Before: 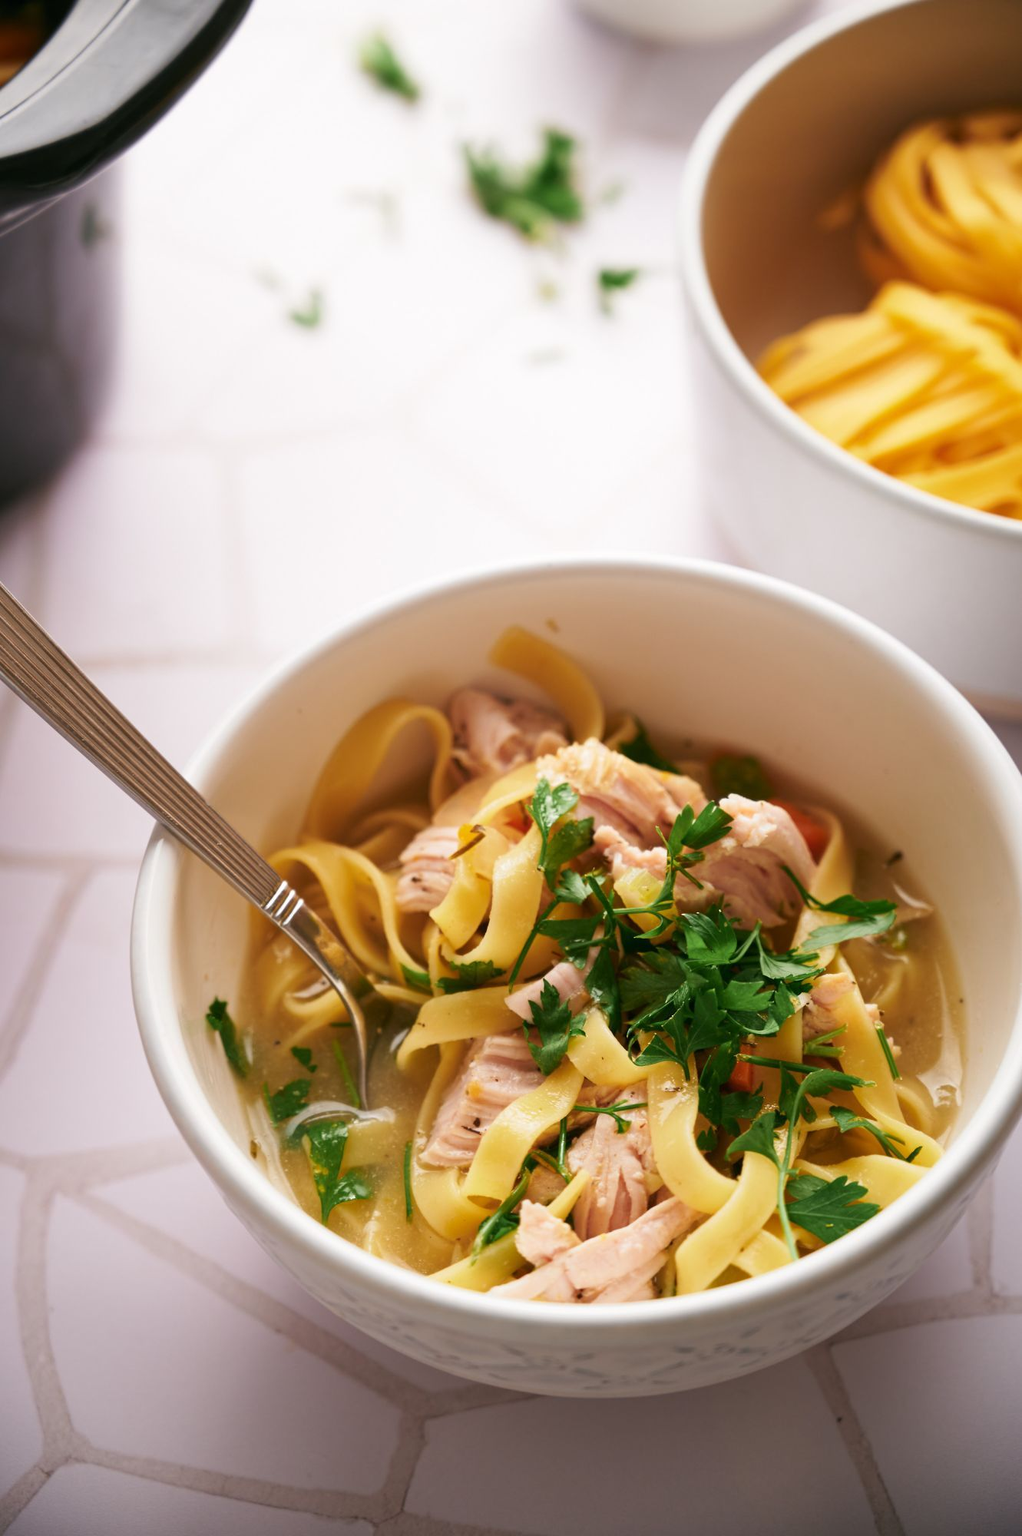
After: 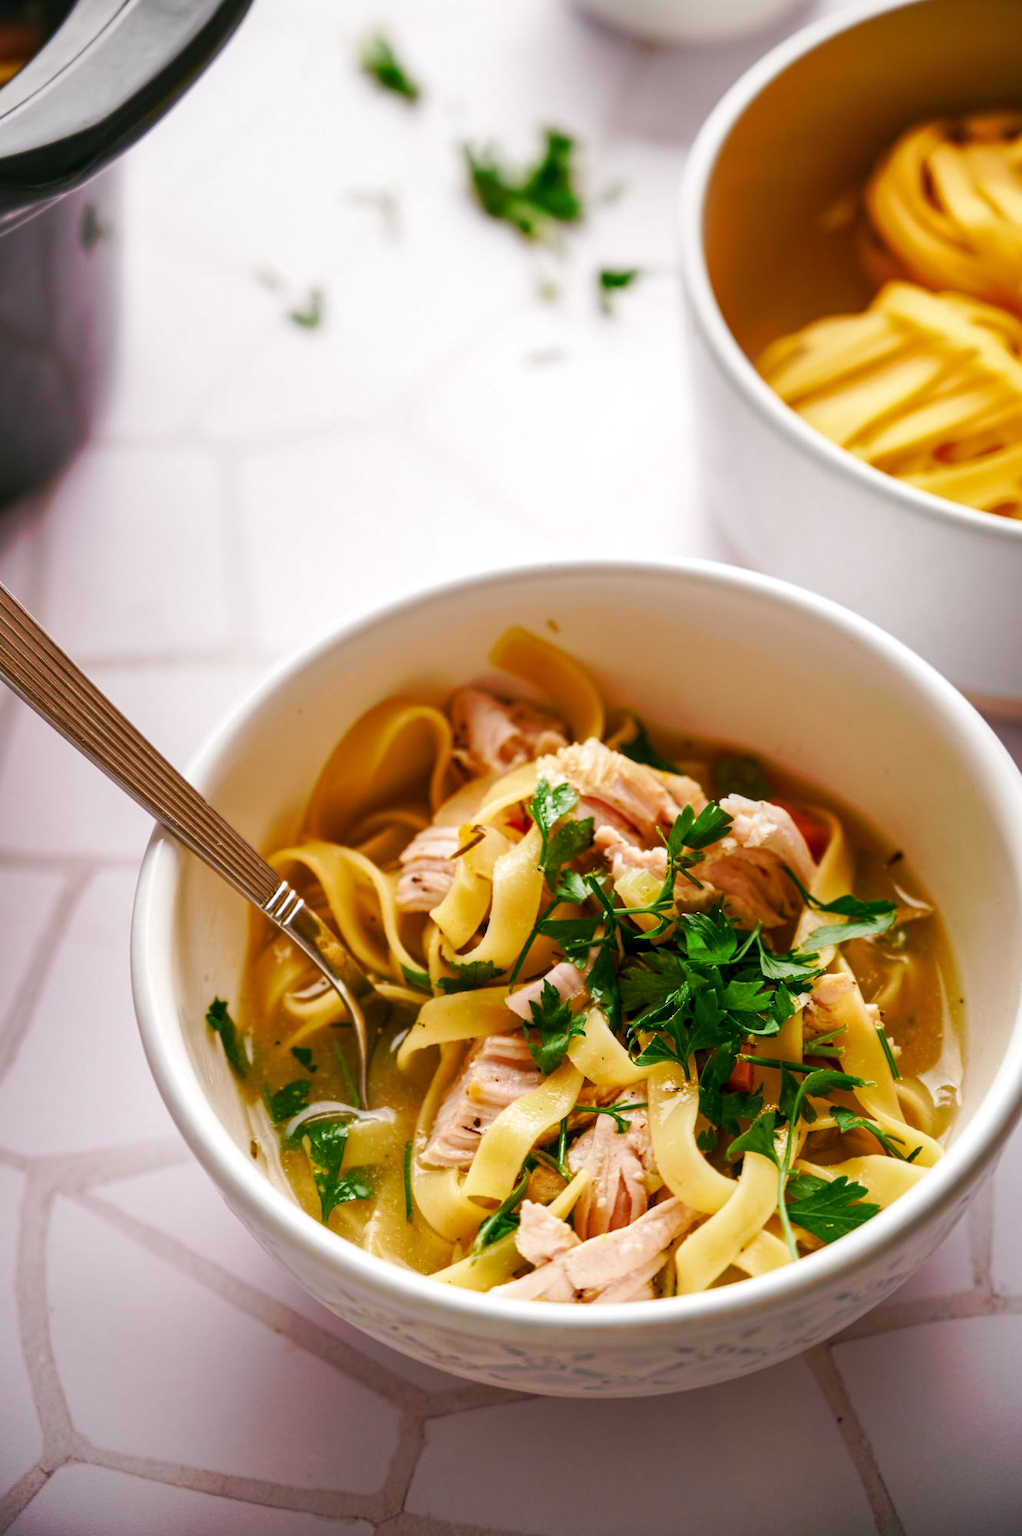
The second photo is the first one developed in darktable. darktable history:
color balance rgb: perceptual saturation grading › global saturation 20%, perceptual saturation grading › highlights -25%, perceptual saturation grading › shadows 50%
tone curve: curves: ch0 [(0, 0) (0.003, 0.003) (0.011, 0.011) (0.025, 0.024) (0.044, 0.043) (0.069, 0.068) (0.1, 0.098) (0.136, 0.133) (0.177, 0.173) (0.224, 0.22) (0.277, 0.271) (0.335, 0.328) (0.399, 0.39) (0.468, 0.458) (0.543, 0.563) (0.623, 0.64) (0.709, 0.722) (0.801, 0.809) (0.898, 0.902) (1, 1)], preserve colors none
local contrast: detail 130%
shadows and highlights: shadows 37.27, highlights -28.18, soften with gaussian
